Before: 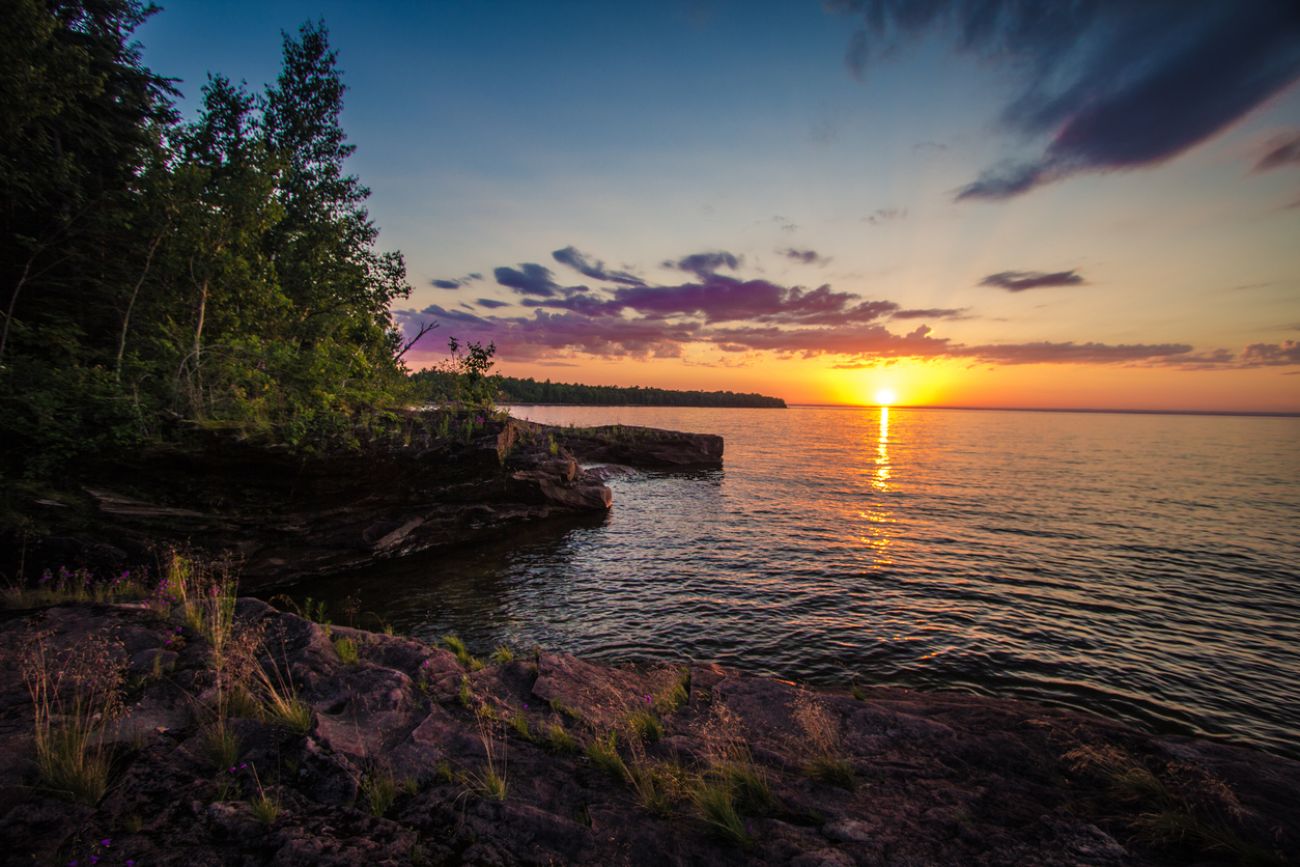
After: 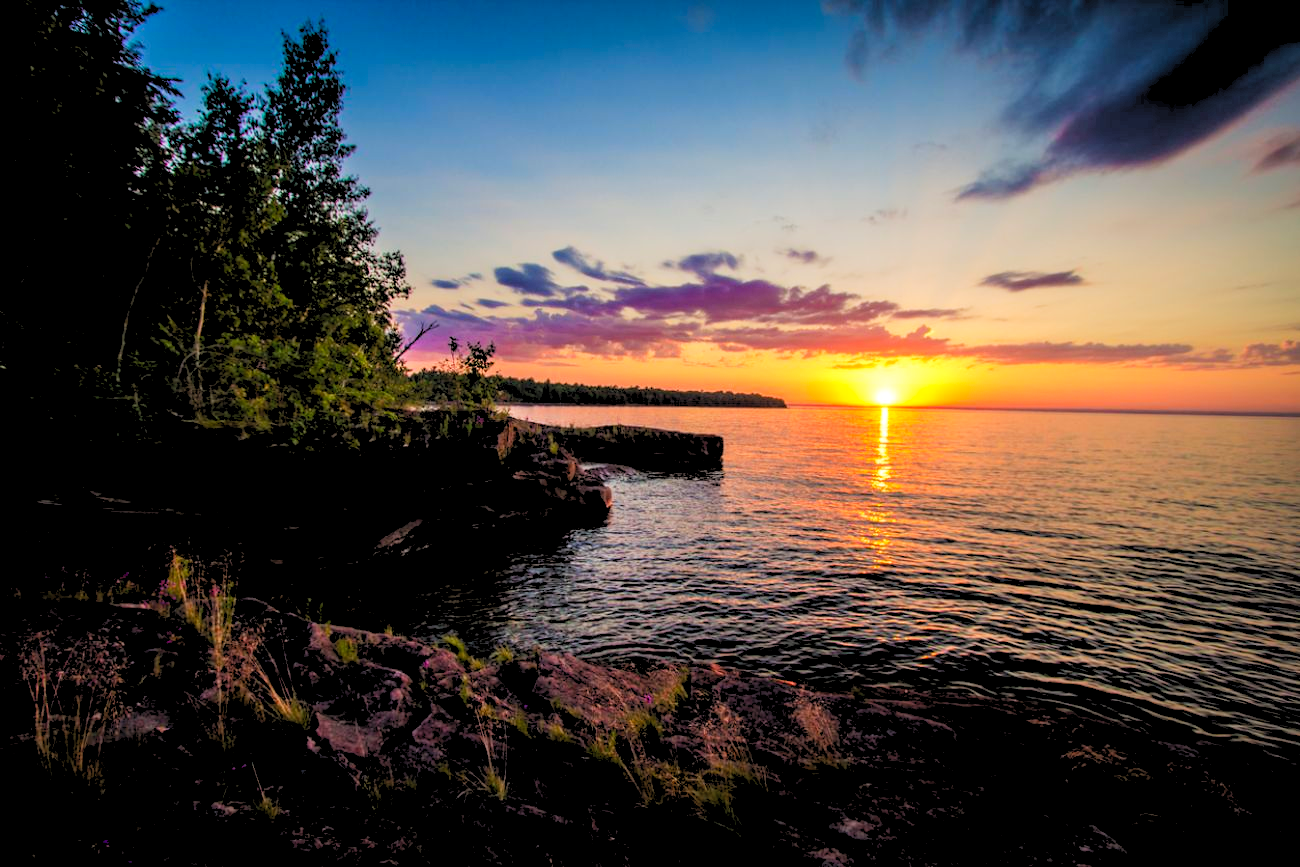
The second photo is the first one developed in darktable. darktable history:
levels: levels [0.093, 0.434, 0.988]
tone curve: curves: ch0 [(0, 0) (0.003, 0.019) (0.011, 0.019) (0.025, 0.022) (0.044, 0.026) (0.069, 0.032) (0.1, 0.052) (0.136, 0.081) (0.177, 0.123) (0.224, 0.17) (0.277, 0.219) (0.335, 0.276) (0.399, 0.344) (0.468, 0.421) (0.543, 0.508) (0.623, 0.604) (0.709, 0.705) (0.801, 0.797) (0.898, 0.894) (1, 1)], preserve colors none
